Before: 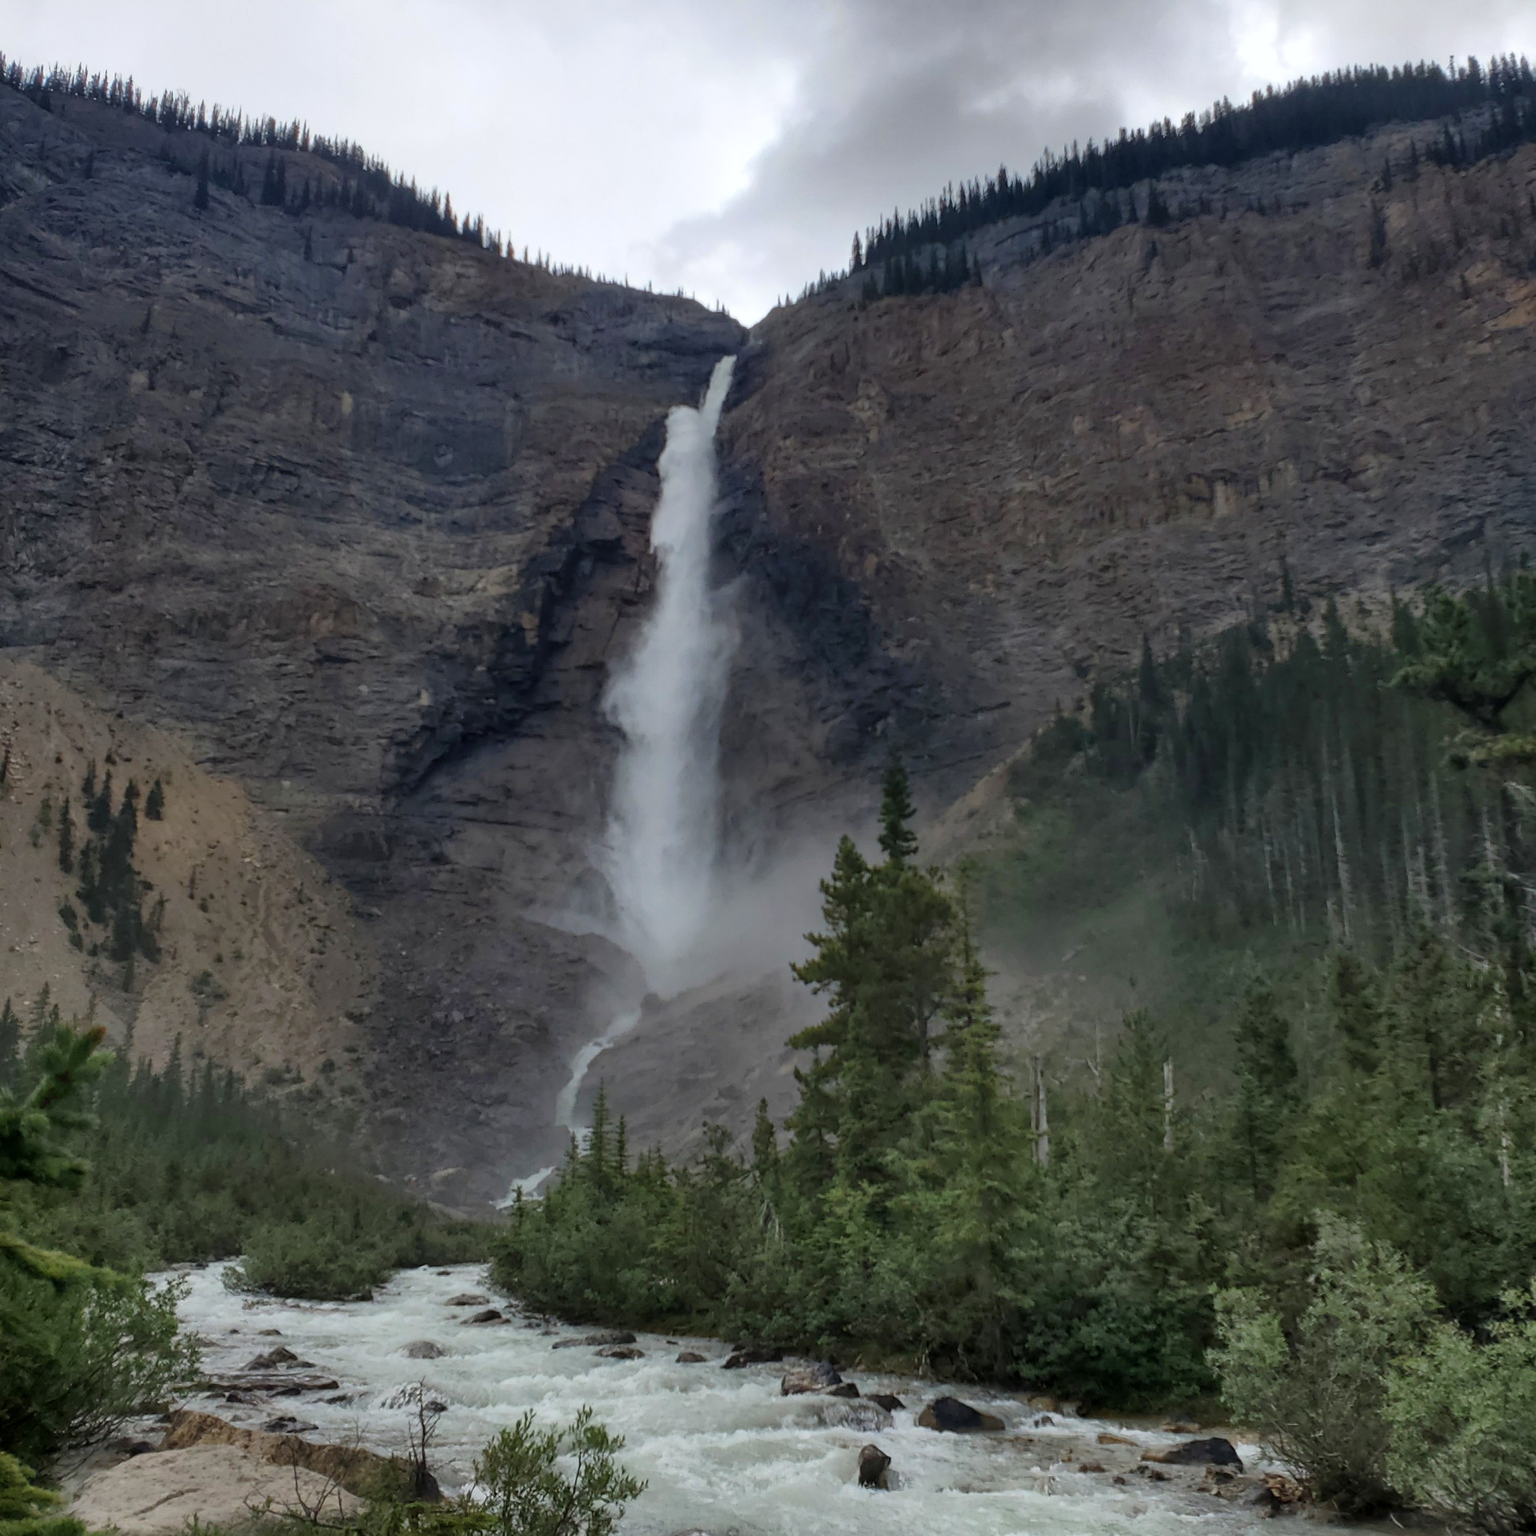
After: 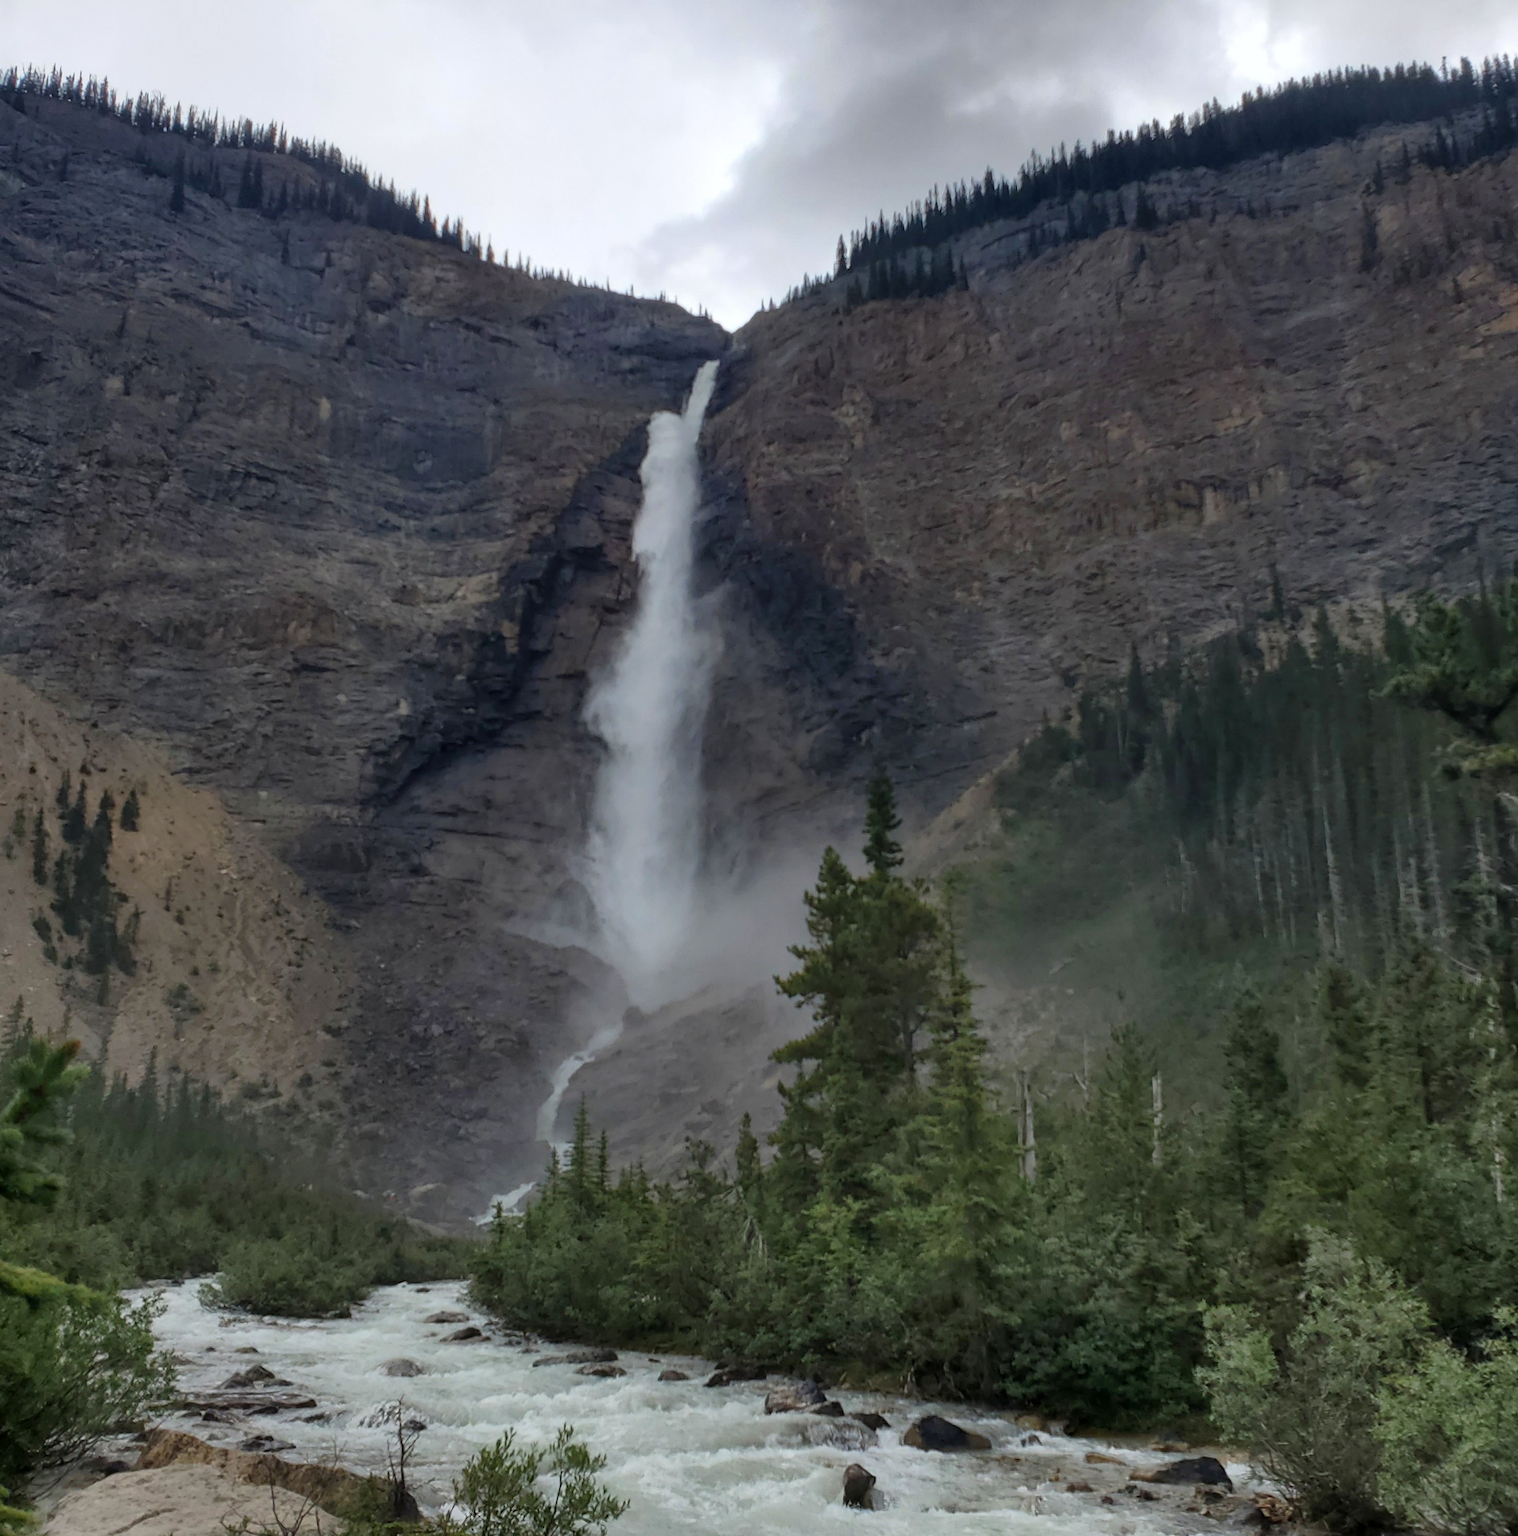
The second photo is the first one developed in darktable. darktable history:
vibrance: on, module defaults
crop and rotate: left 1.774%, right 0.633%, bottom 1.28%
